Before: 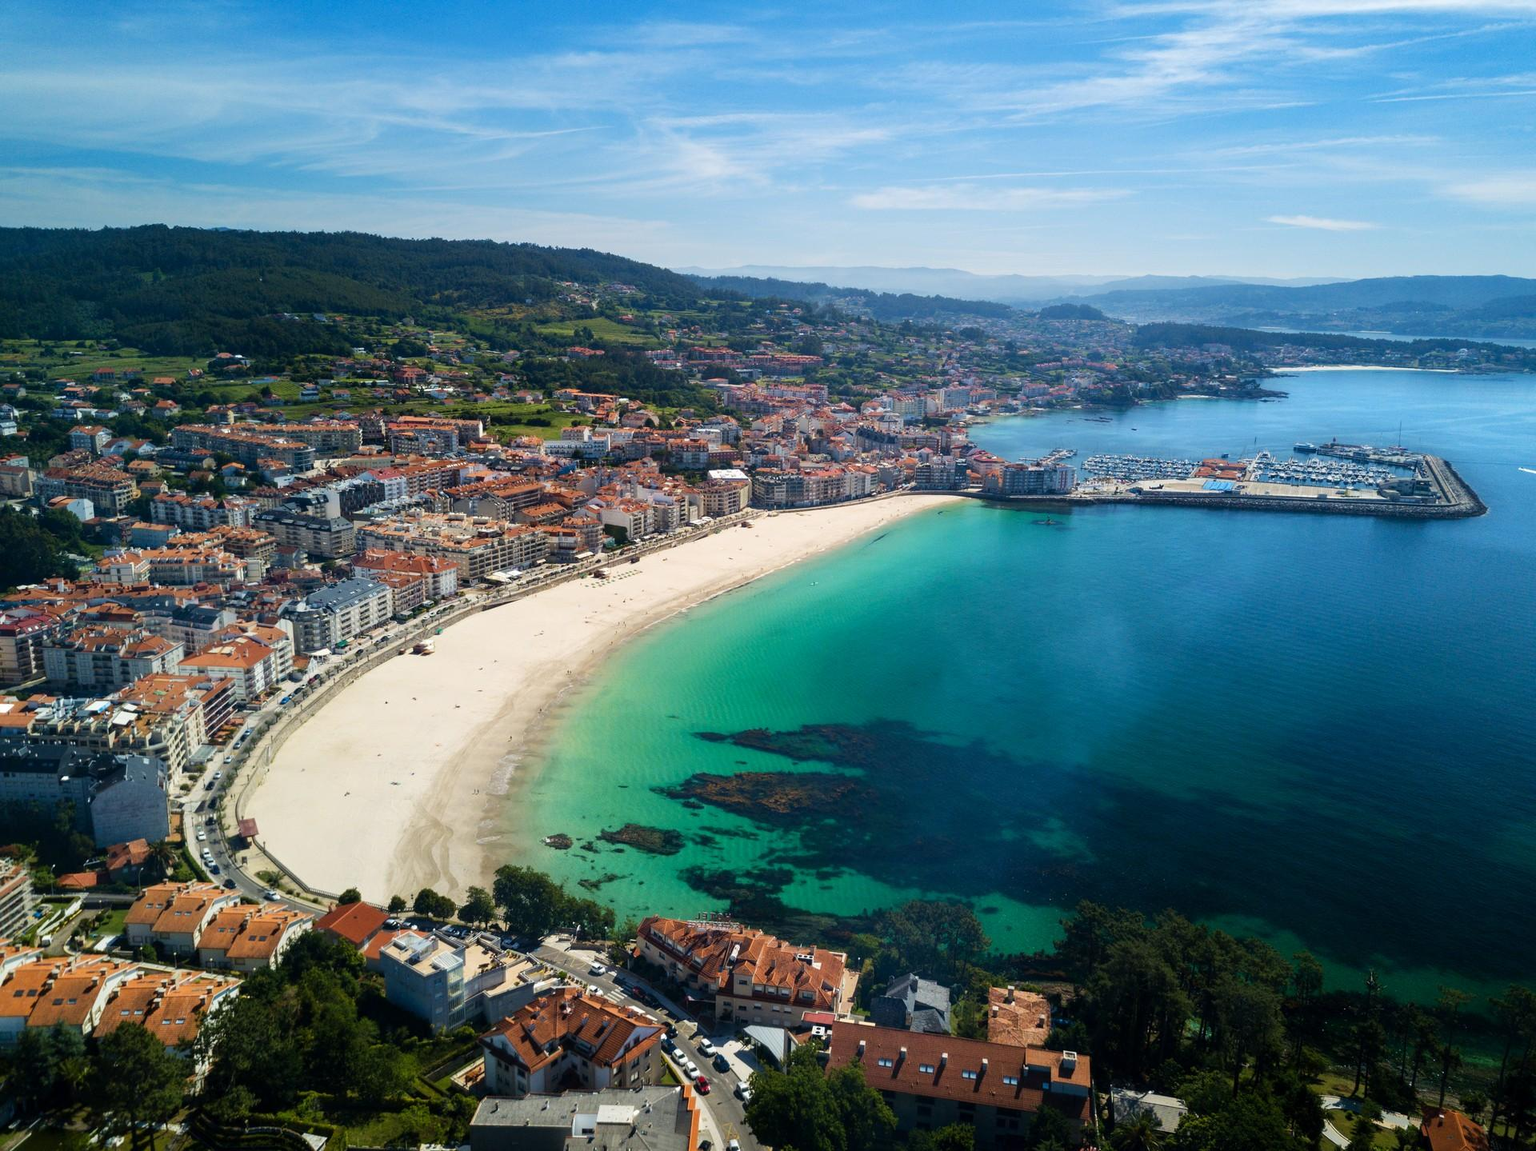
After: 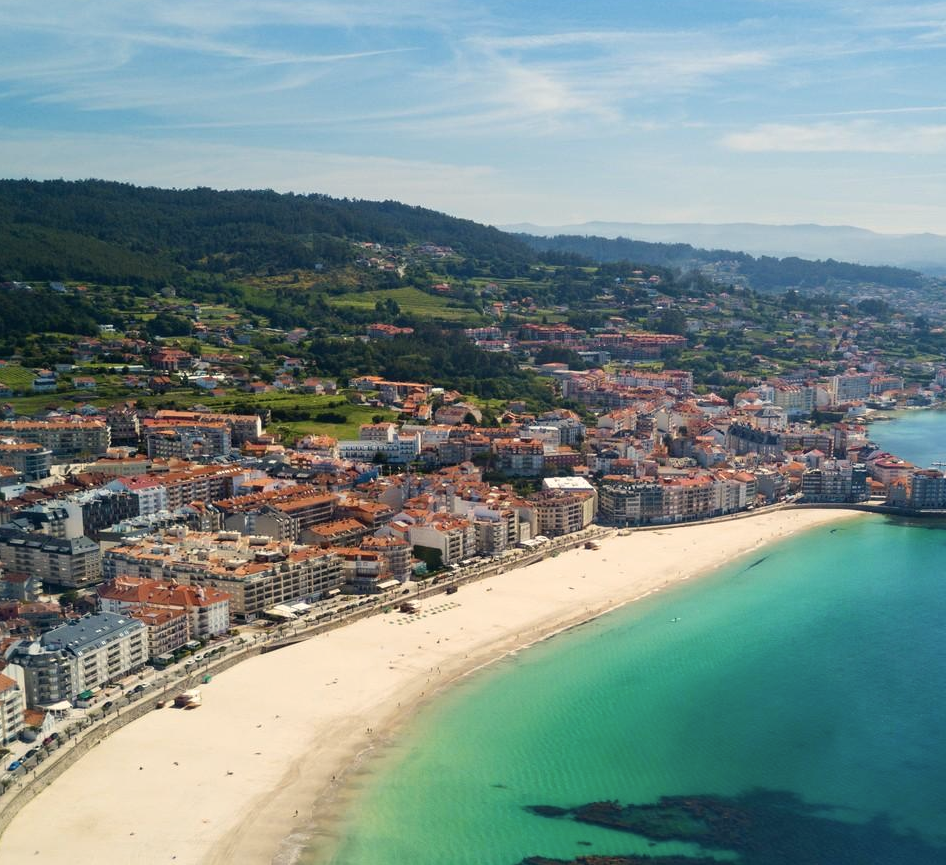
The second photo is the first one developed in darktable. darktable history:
contrast brightness saturation: saturation -0.05
crop: left 17.835%, top 7.675%, right 32.881%, bottom 32.213%
color calibration: x 0.329, y 0.345, temperature 5633 K
